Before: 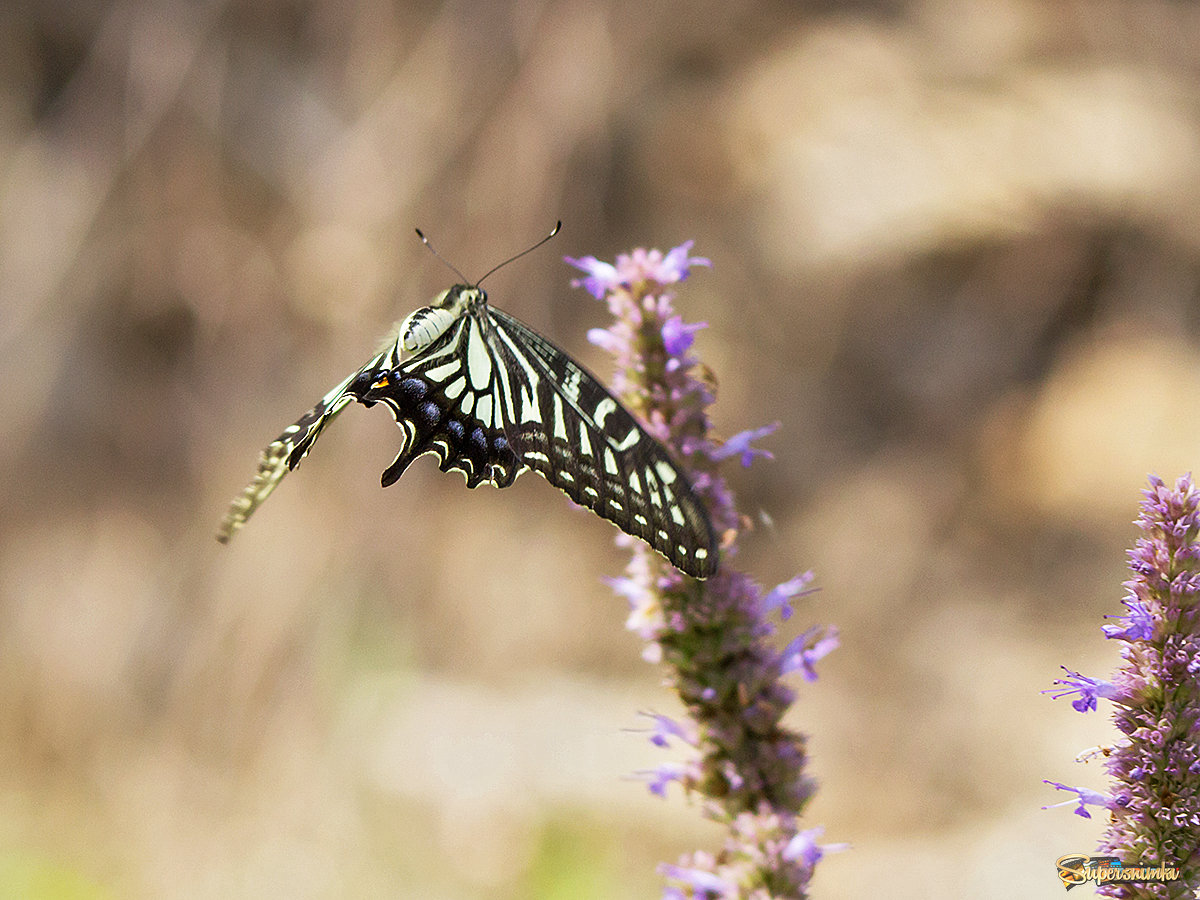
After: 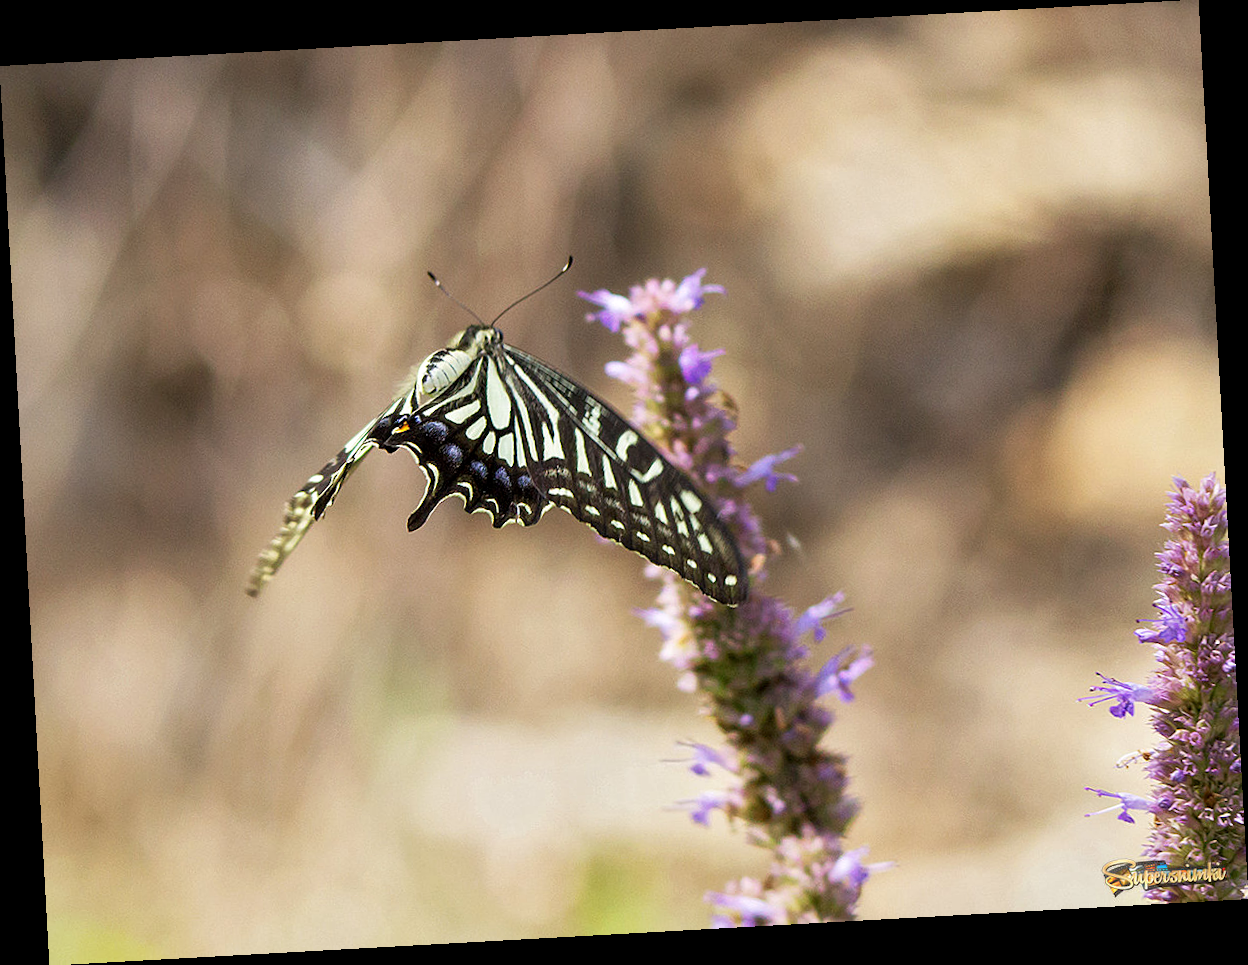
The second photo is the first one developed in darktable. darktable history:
rotate and perspective: rotation -3.18°, automatic cropping off
local contrast: highlights 100%, shadows 100%, detail 120%, midtone range 0.2
